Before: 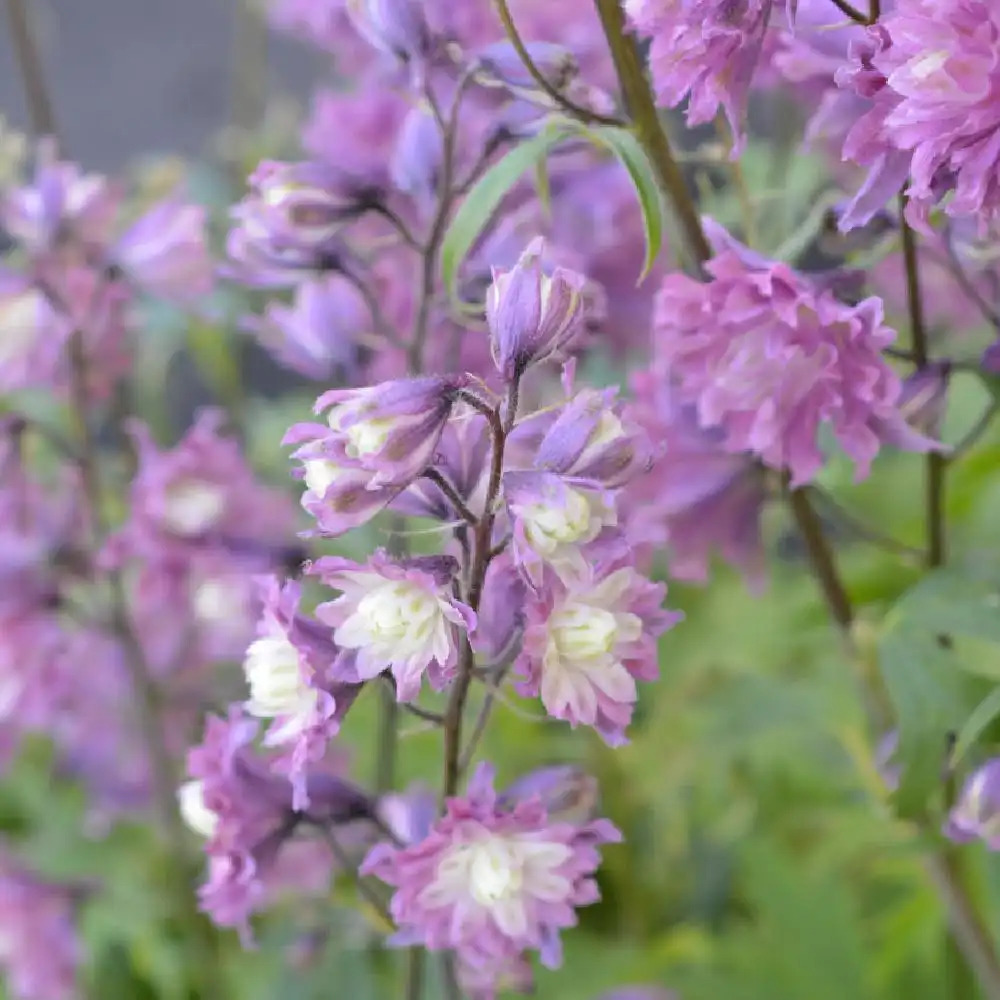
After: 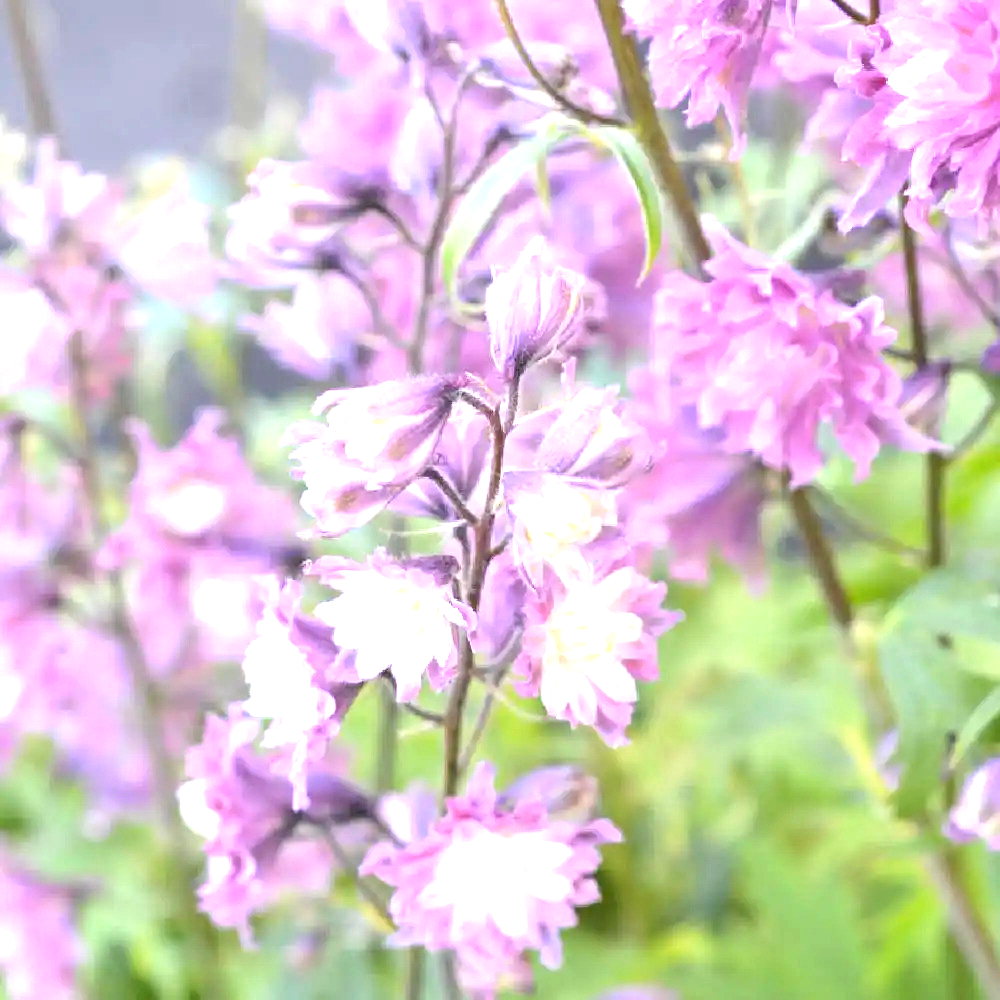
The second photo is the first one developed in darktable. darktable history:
exposure: black level correction 0, exposure 1.392 EV, compensate exposure bias true, compensate highlight preservation false
